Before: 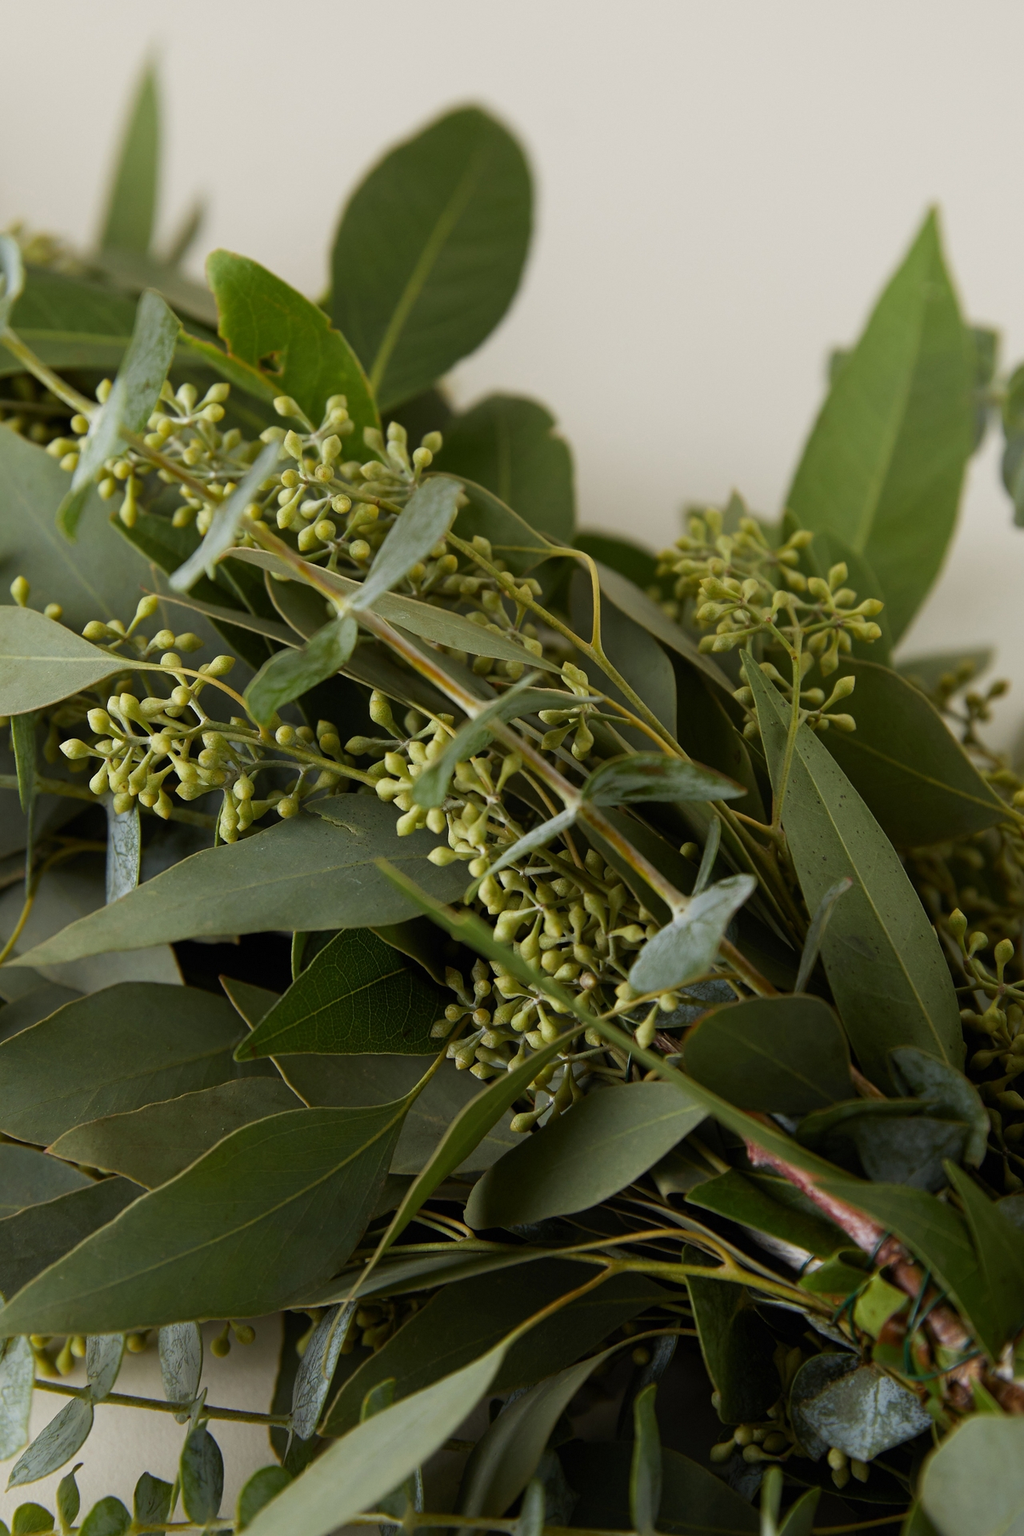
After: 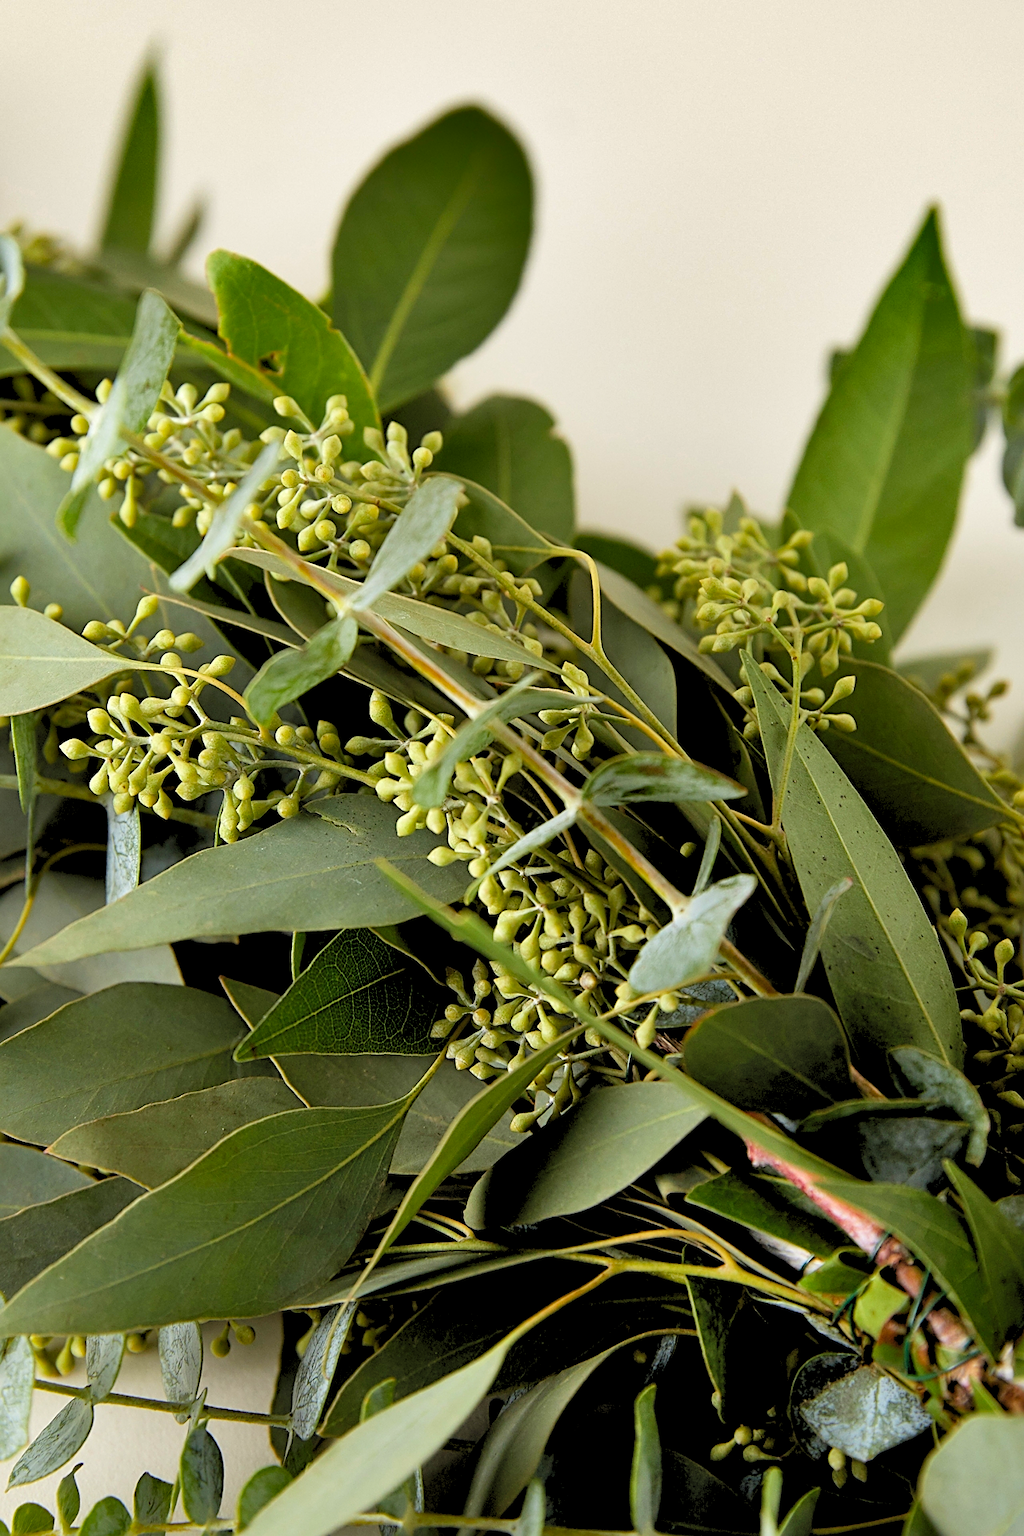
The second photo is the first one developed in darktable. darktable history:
shadows and highlights: radius 108.52, shadows 44.07, highlights -67.8, low approximation 0.01, soften with gaussian
levels: levels [0.072, 0.414, 0.976]
sharpen: on, module defaults
tone equalizer: -8 EV -0.417 EV, -7 EV -0.389 EV, -6 EV -0.333 EV, -5 EV -0.222 EV, -3 EV 0.222 EV, -2 EV 0.333 EV, -1 EV 0.389 EV, +0 EV 0.417 EV, edges refinement/feathering 500, mask exposure compensation -1.57 EV, preserve details no
